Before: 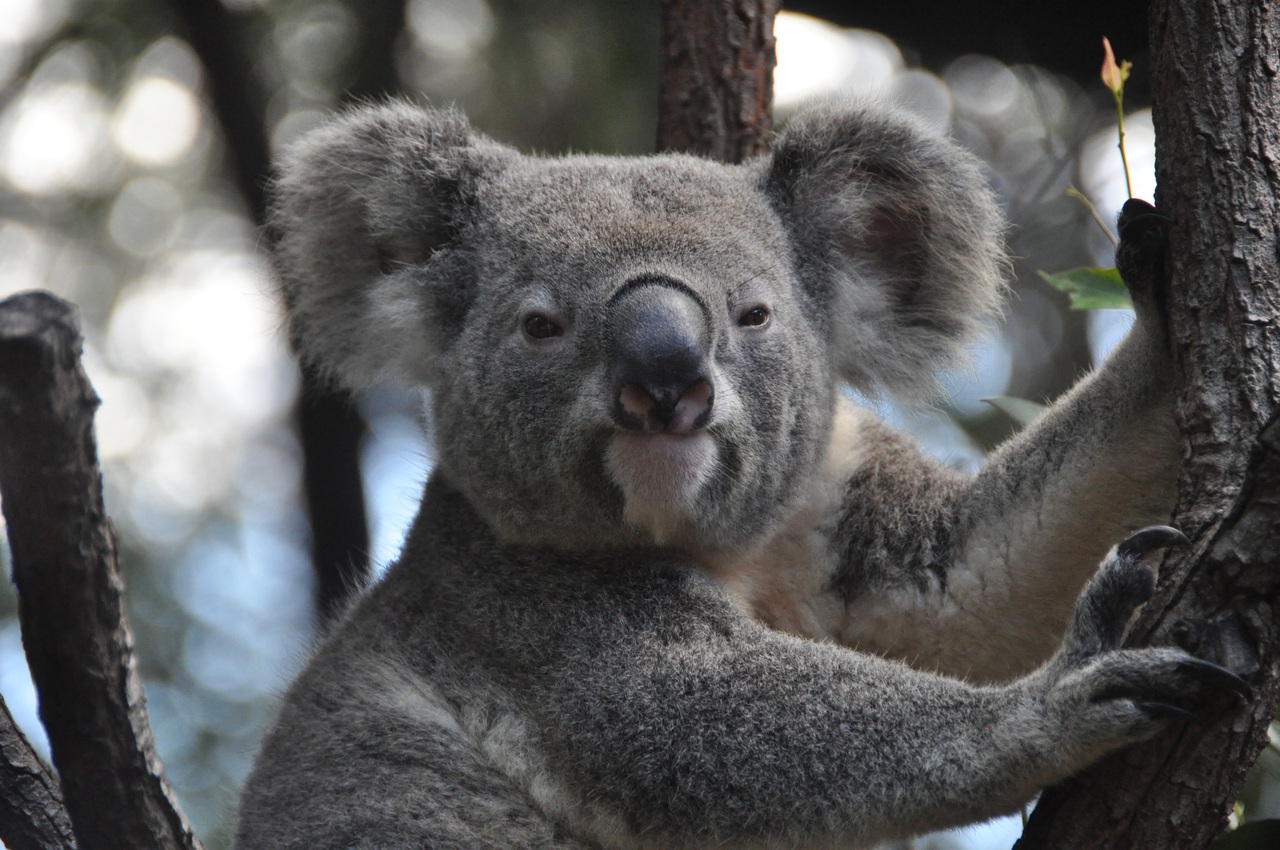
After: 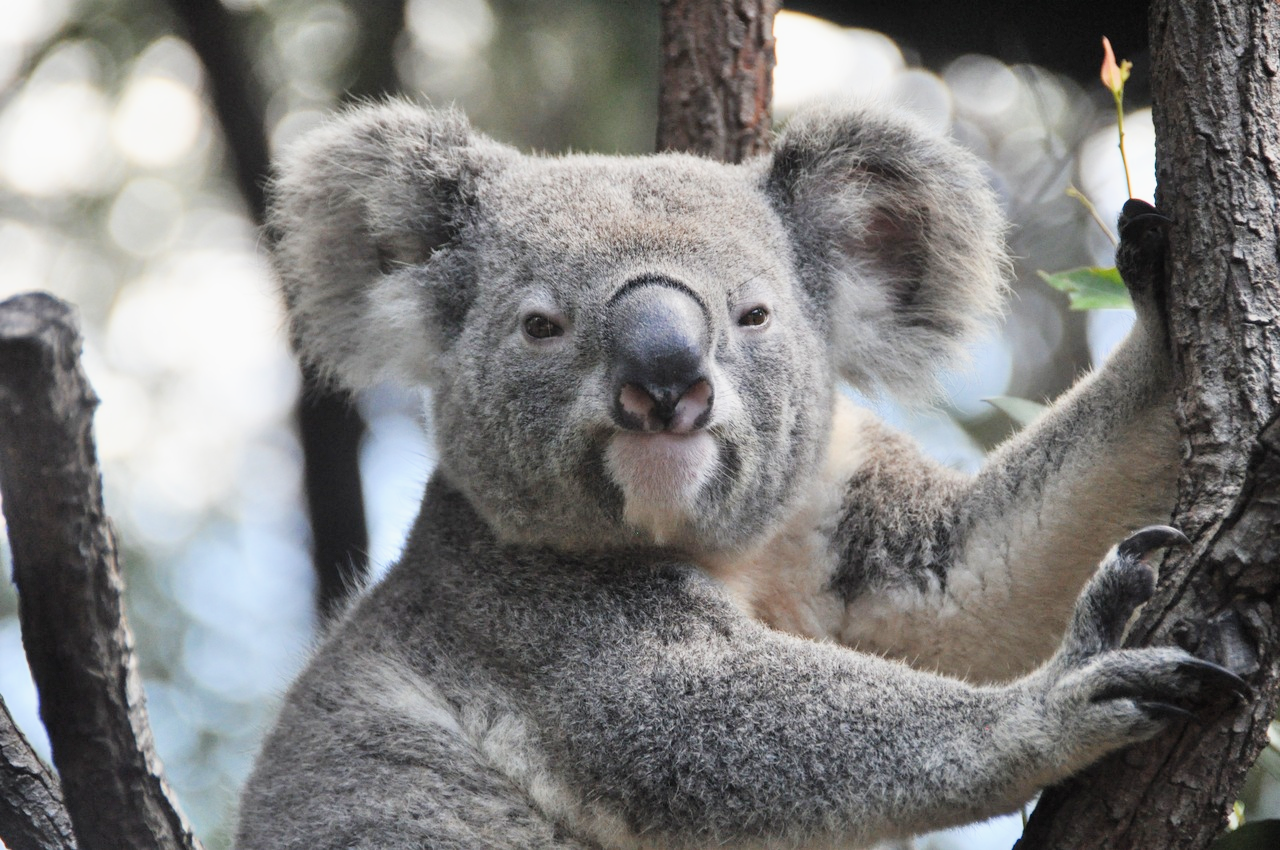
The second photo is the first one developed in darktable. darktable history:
exposure: black level correction 0, exposure 1.45 EV, compensate exposure bias true, compensate highlight preservation false
filmic rgb: black relative exposure -7.65 EV, white relative exposure 4.56 EV, hardness 3.61
